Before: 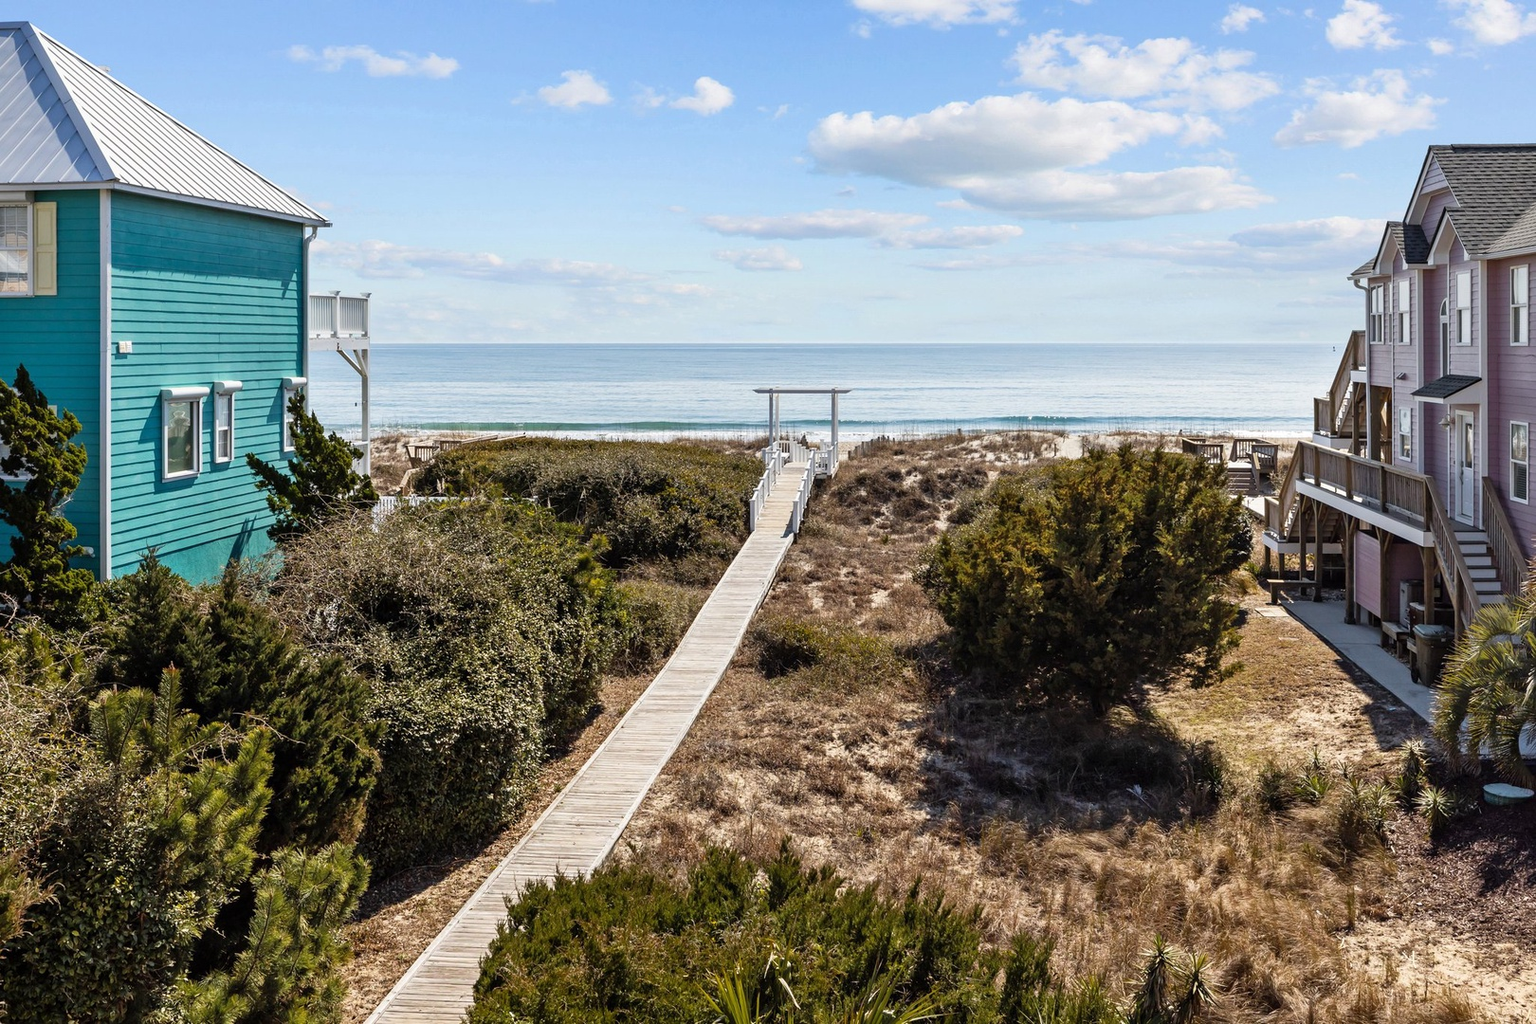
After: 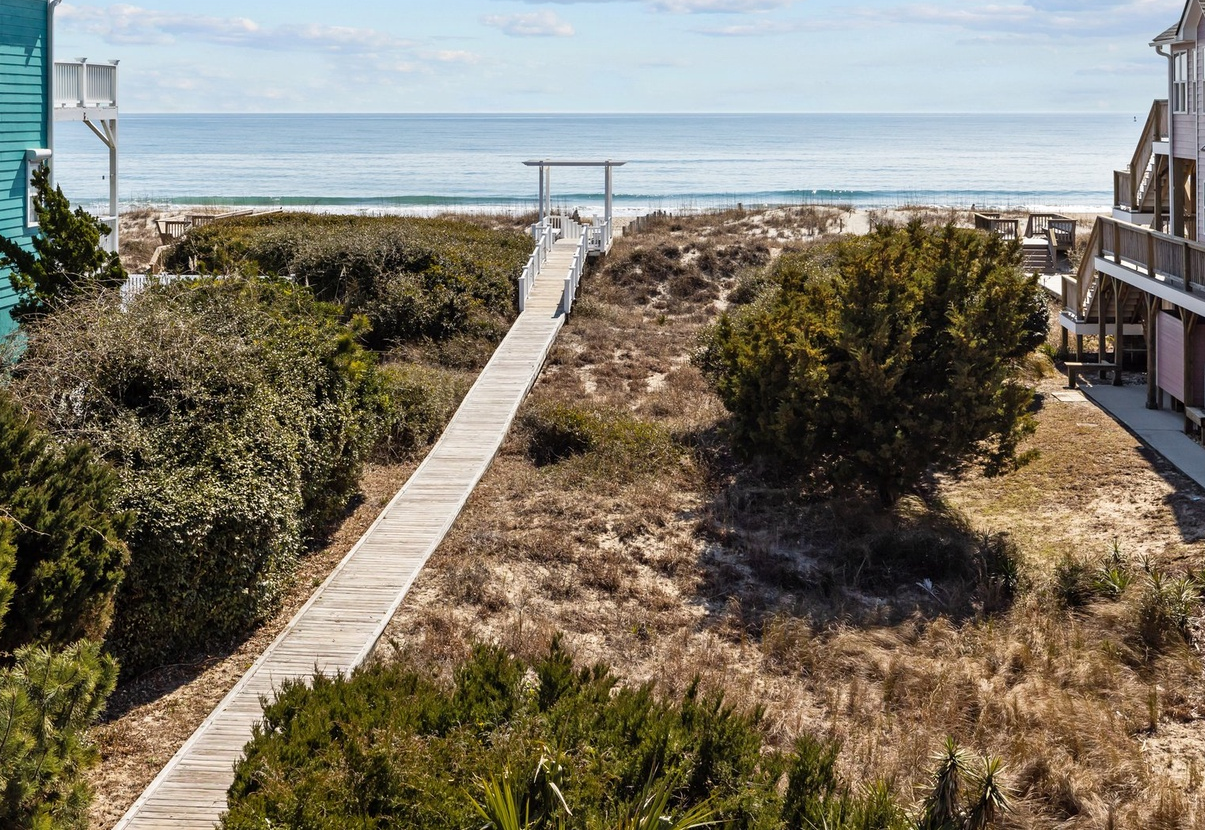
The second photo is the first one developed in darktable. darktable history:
crop: left 16.839%, top 23.12%, right 8.751%
